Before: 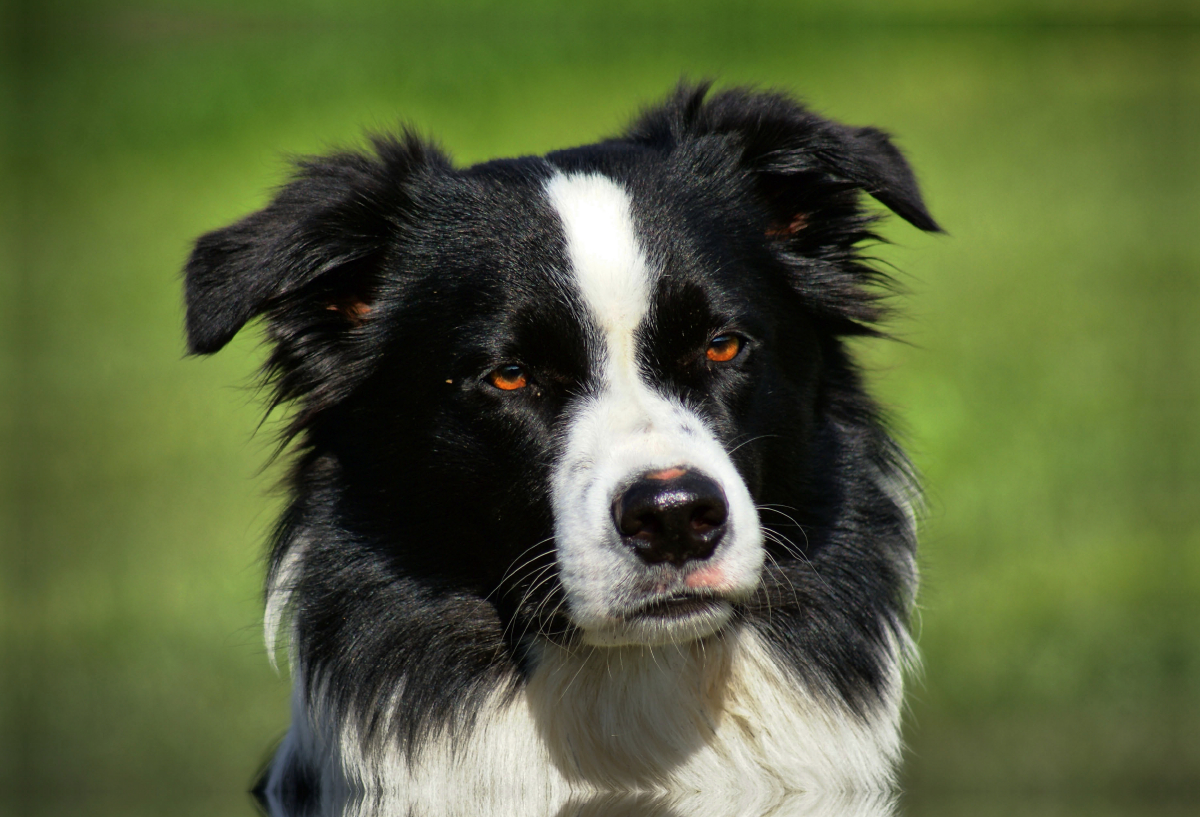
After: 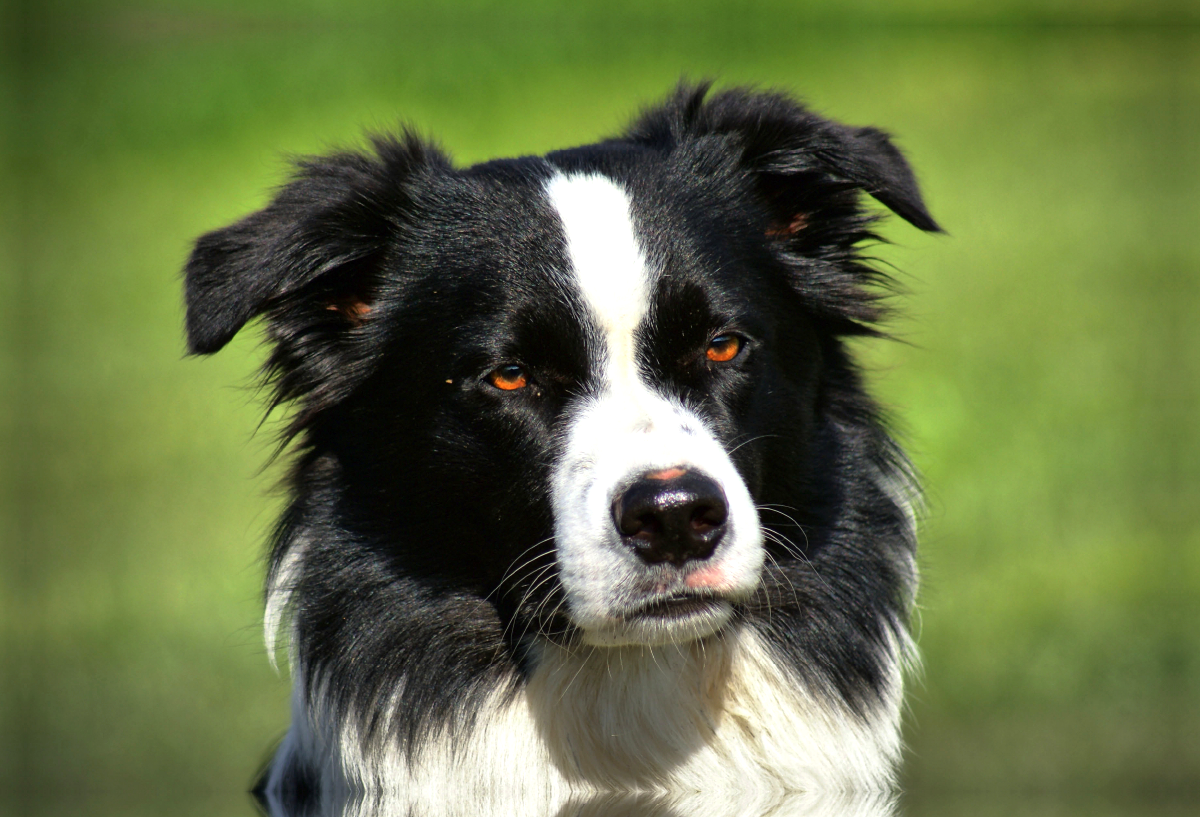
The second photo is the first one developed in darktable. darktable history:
exposure: exposure 0.461 EV, compensate highlight preservation false
